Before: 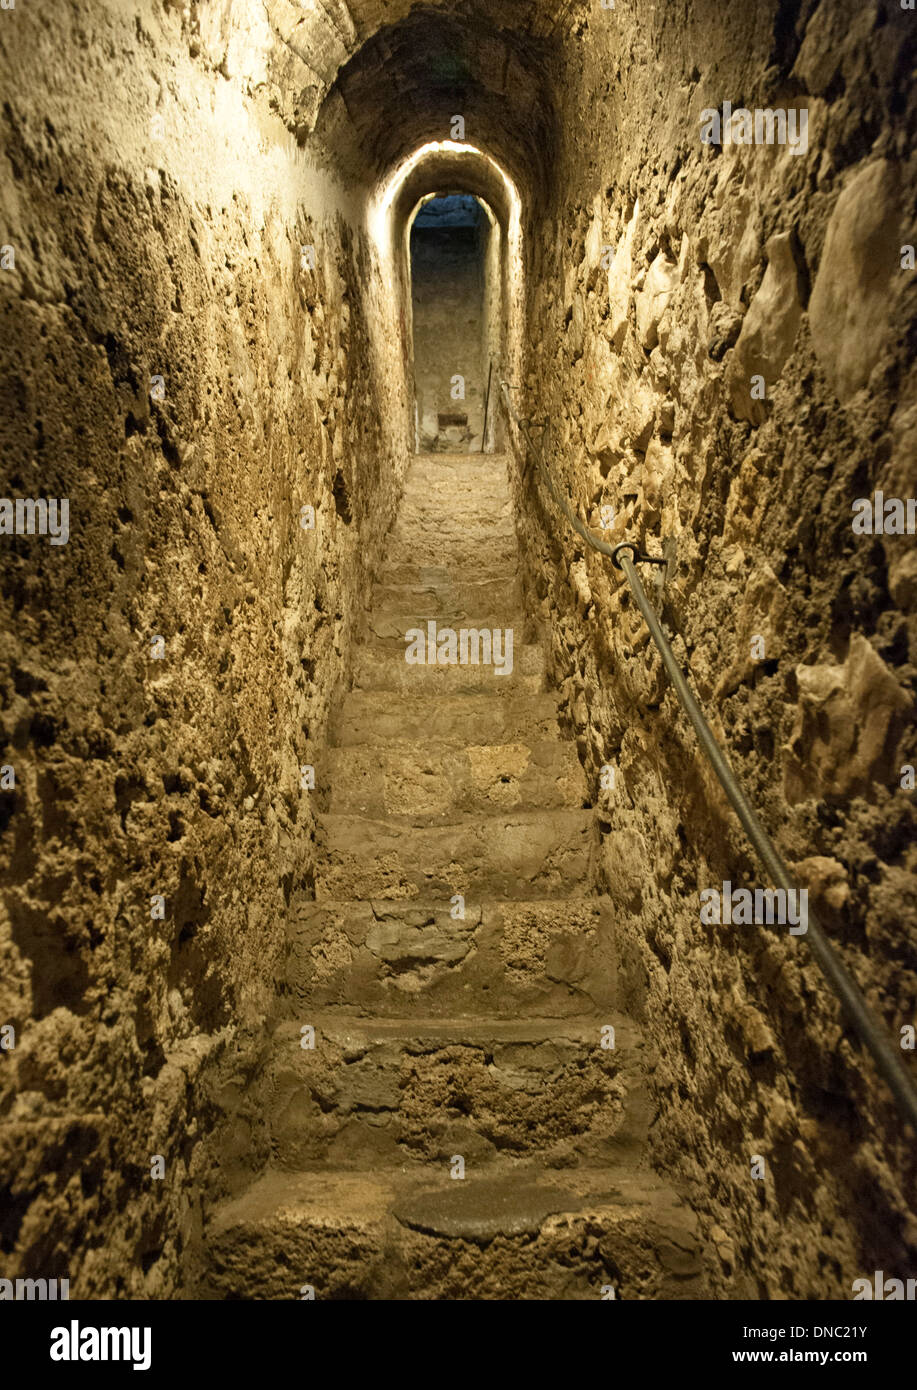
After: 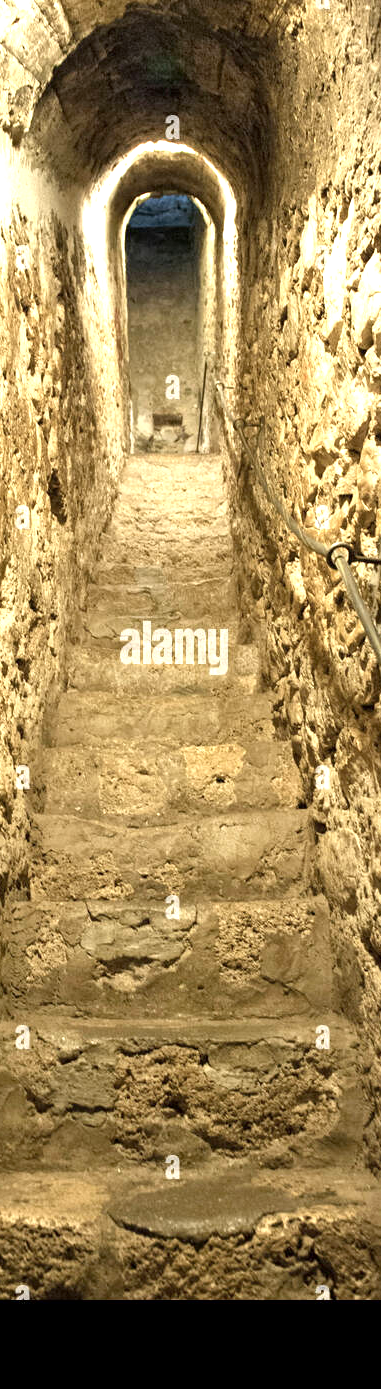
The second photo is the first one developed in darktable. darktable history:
contrast brightness saturation: saturation -0.16
exposure: black level correction 0.001, exposure 1 EV, compensate highlight preservation false
crop: left 31.082%, right 27.347%
